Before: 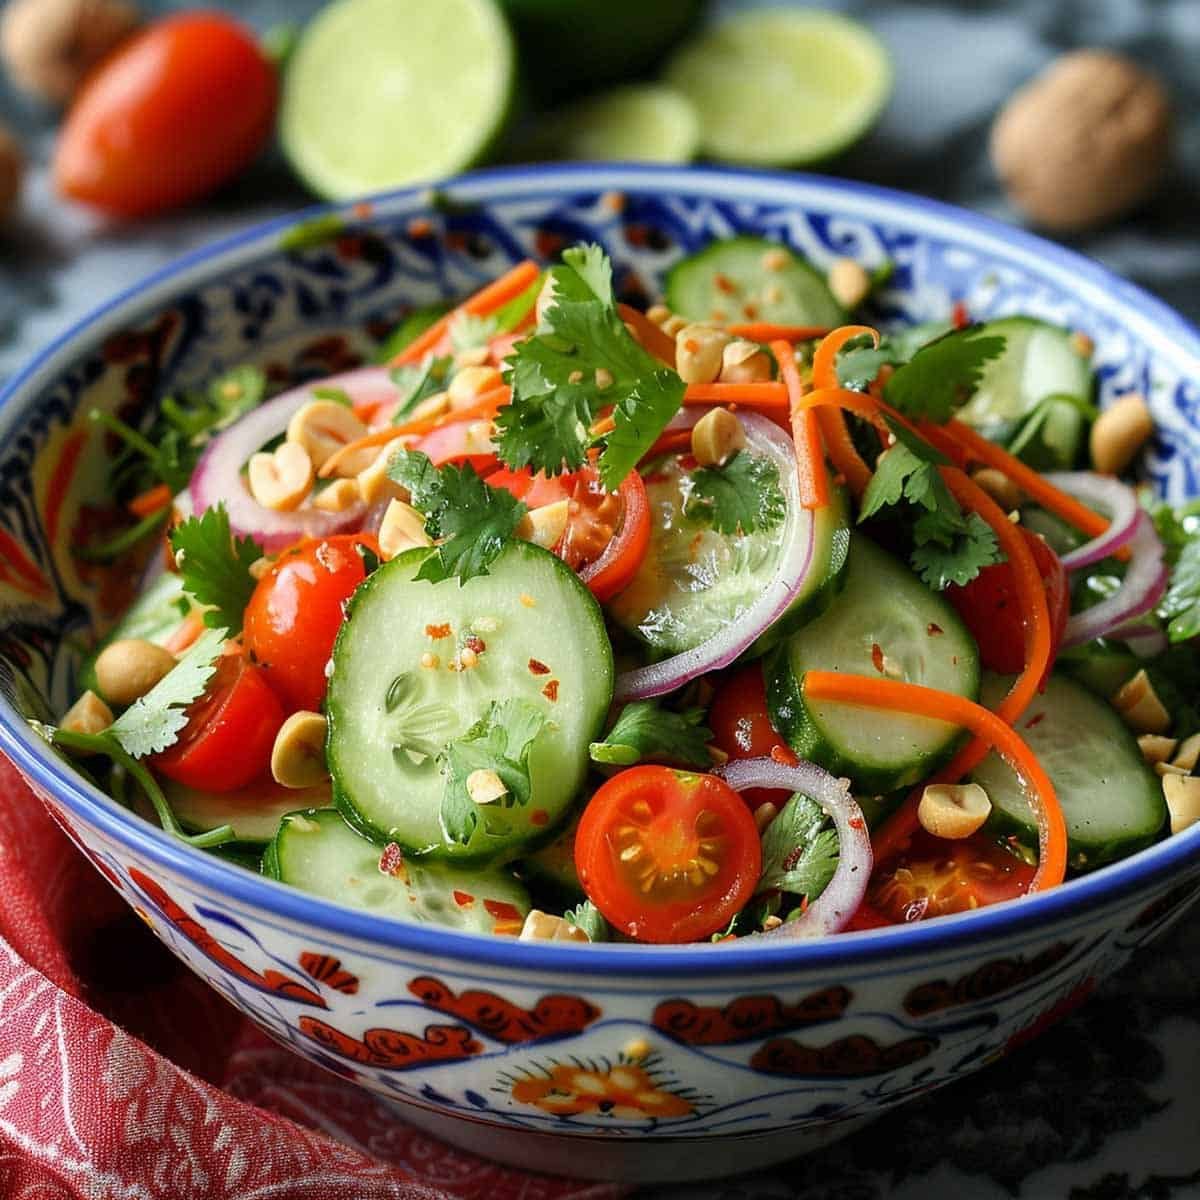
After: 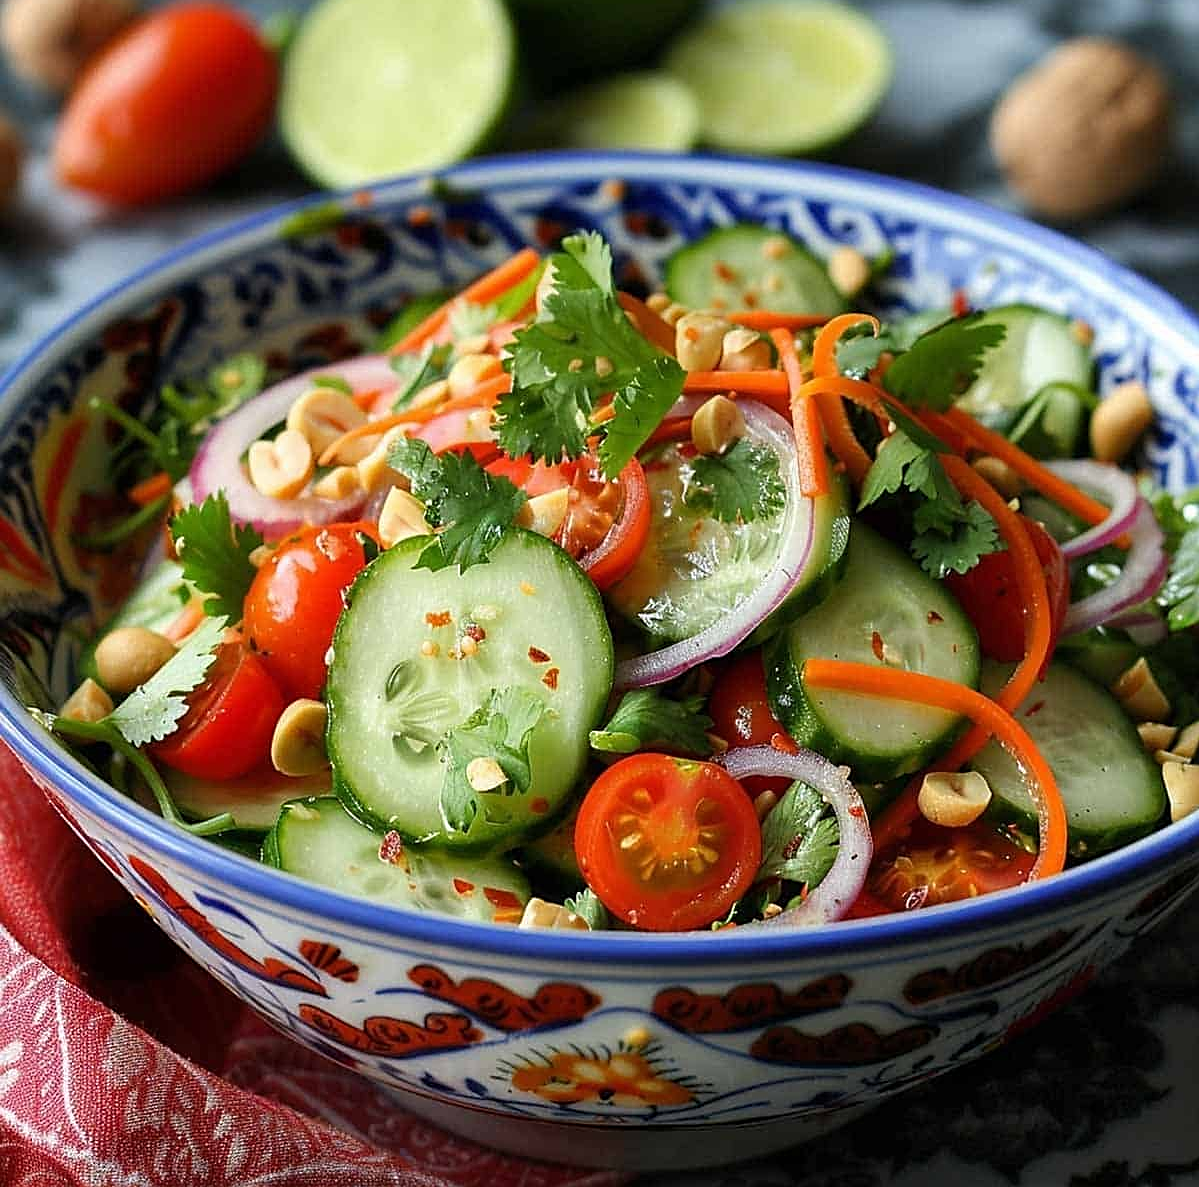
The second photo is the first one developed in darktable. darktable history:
crop: top 1.049%, right 0.001%
sharpen: on, module defaults
